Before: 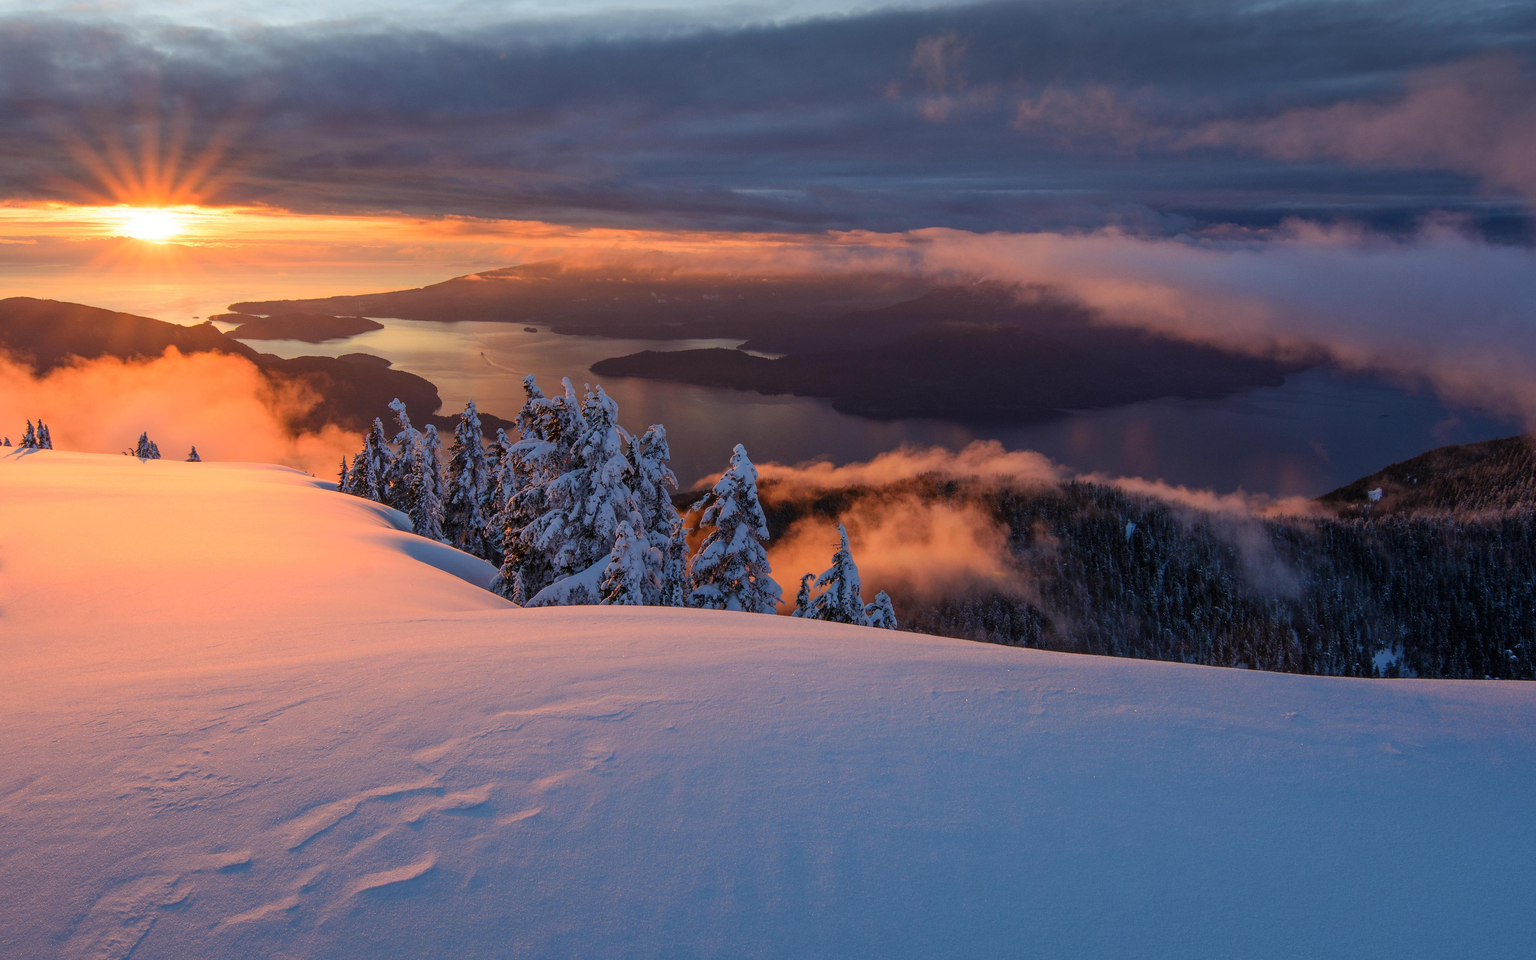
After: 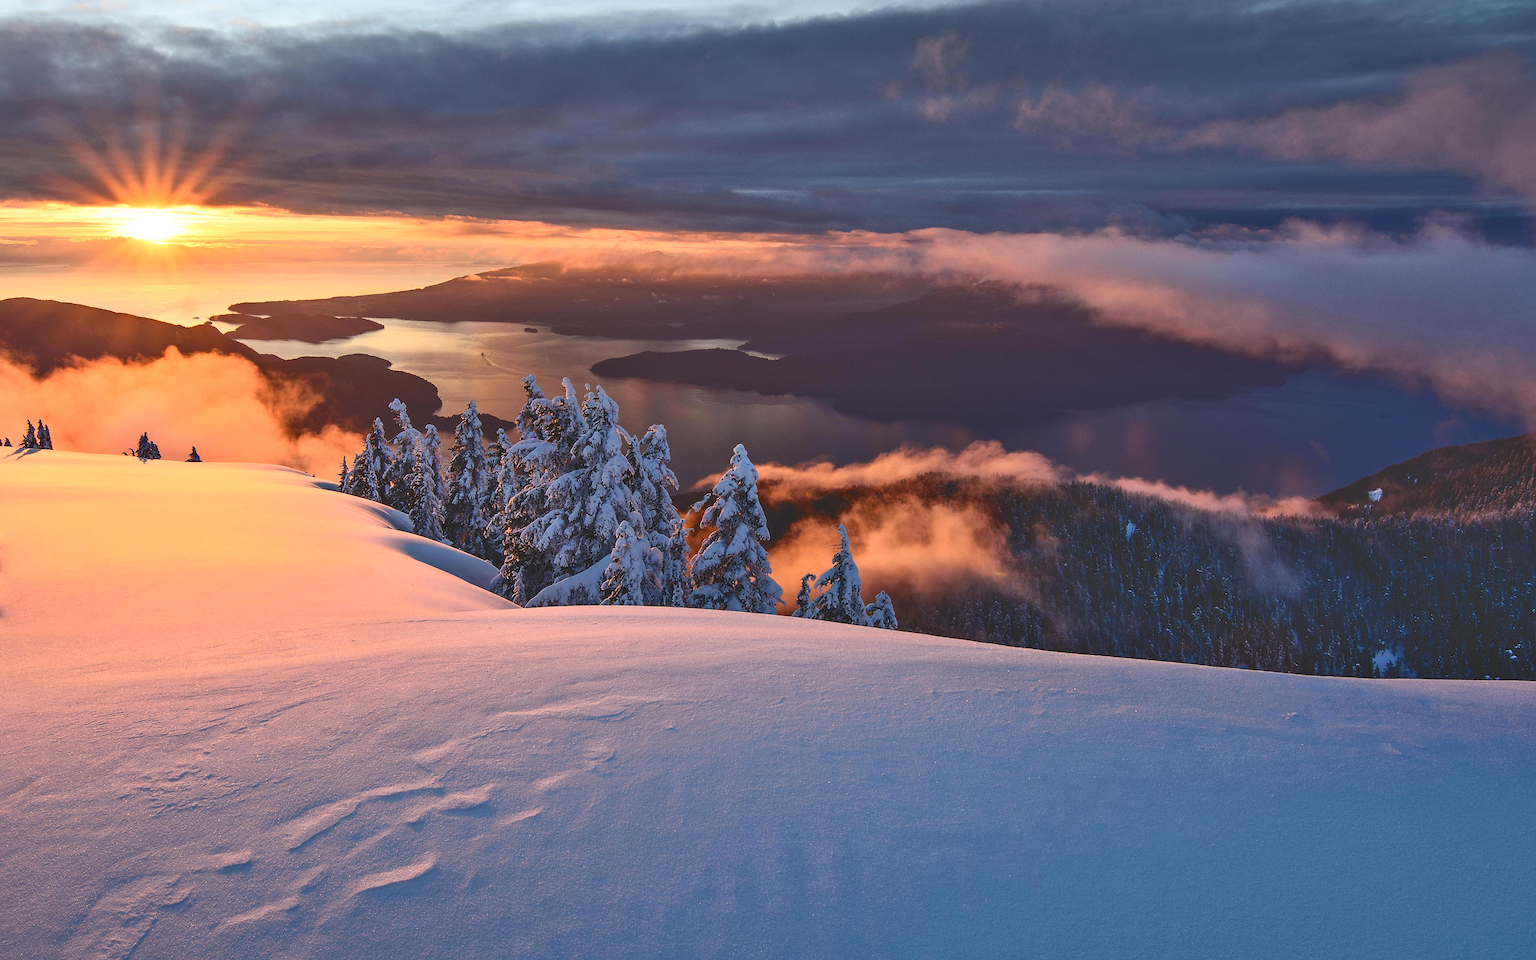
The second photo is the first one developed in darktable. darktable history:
tone curve: curves: ch0 [(0, 0) (0.003, 0.142) (0.011, 0.142) (0.025, 0.147) (0.044, 0.147) (0.069, 0.152) (0.1, 0.16) (0.136, 0.172) (0.177, 0.193) (0.224, 0.221) (0.277, 0.264) (0.335, 0.322) (0.399, 0.399) (0.468, 0.49) (0.543, 0.593) (0.623, 0.723) (0.709, 0.841) (0.801, 0.925) (0.898, 0.976) (1, 1)], color space Lab, independent channels, preserve colors none
sharpen: on, module defaults
shadows and highlights: low approximation 0.01, soften with gaussian
